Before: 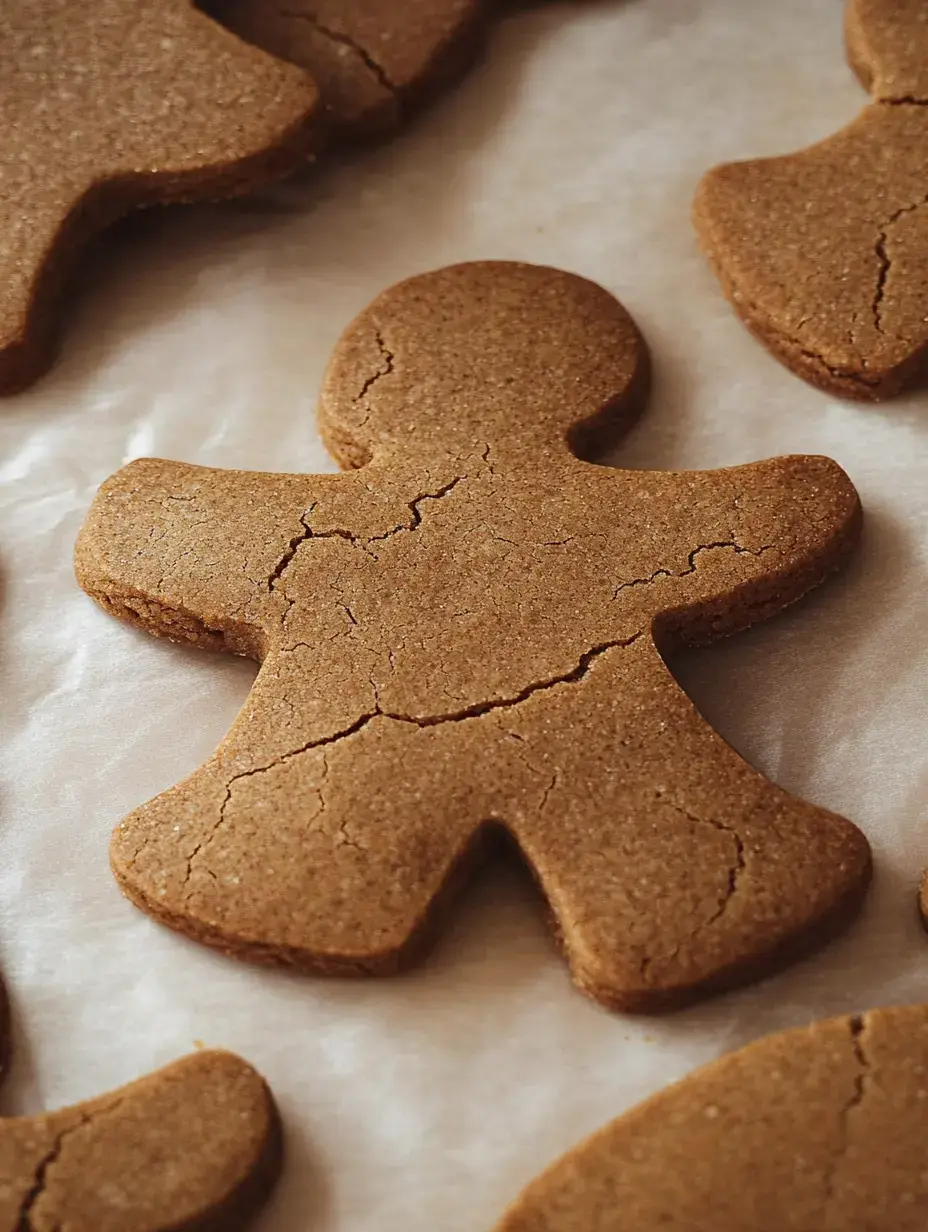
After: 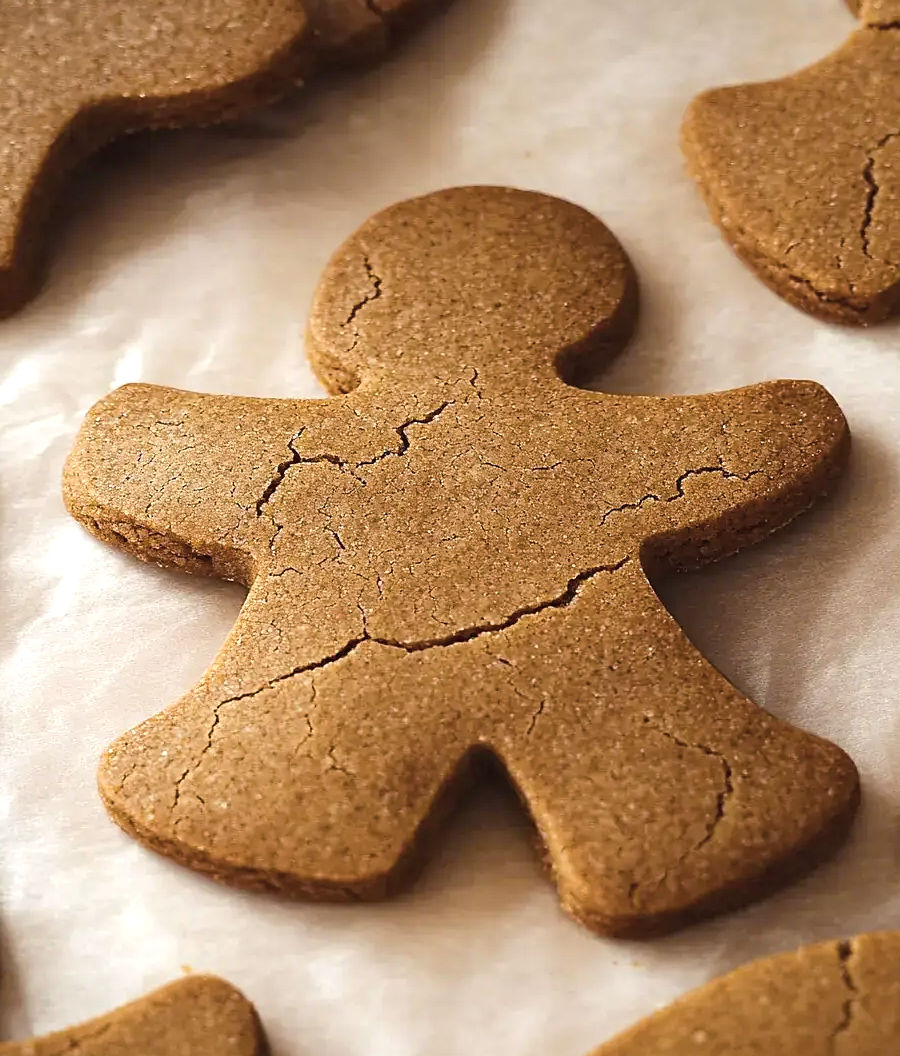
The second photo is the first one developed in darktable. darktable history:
sharpen: radius 0.996, threshold 1.003
exposure: black level correction 0.001, exposure 0.499 EV, compensate highlight preservation false
color zones: curves: ch1 [(0, 0.469) (0.001, 0.469) (0.12, 0.446) (0.248, 0.469) (0.5, 0.5) (0.748, 0.5) (0.999, 0.469) (1, 0.469)]
crop: left 1.298%, top 6.167%, right 1.504%, bottom 7.177%
color balance rgb: shadows lift › luminance -9.963%, highlights gain › chroma 1.07%, highlights gain › hue 60.26°, perceptual saturation grading › global saturation 29.906%, perceptual brilliance grading › global brilliance 2.735%, perceptual brilliance grading › highlights -2.231%, perceptual brilliance grading › shadows 3.548%
color correction: highlights b* 0.008, saturation 0.788
